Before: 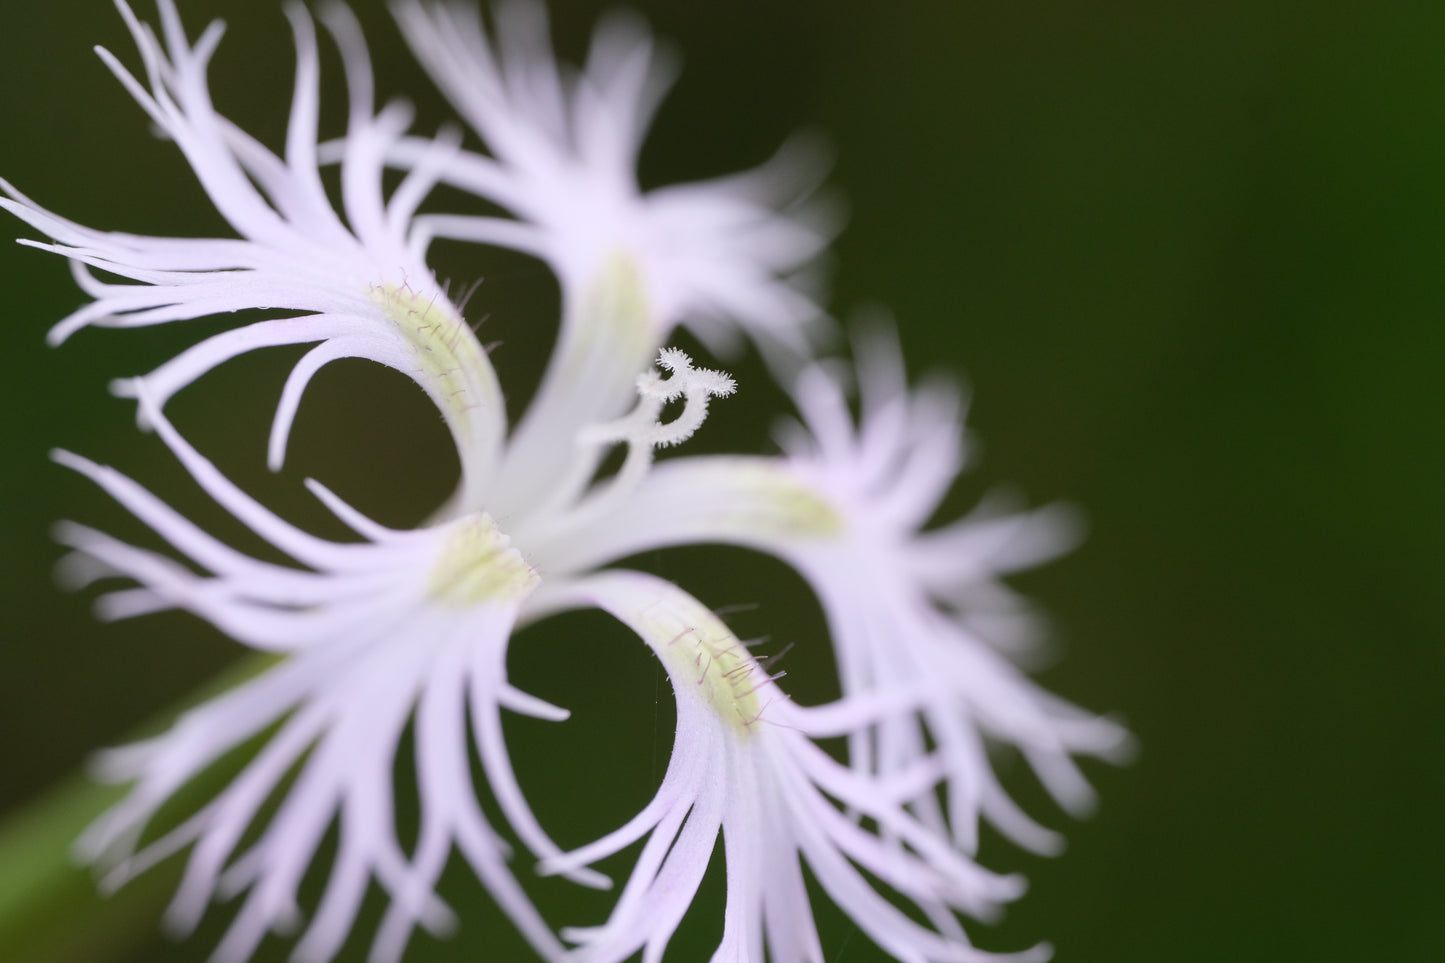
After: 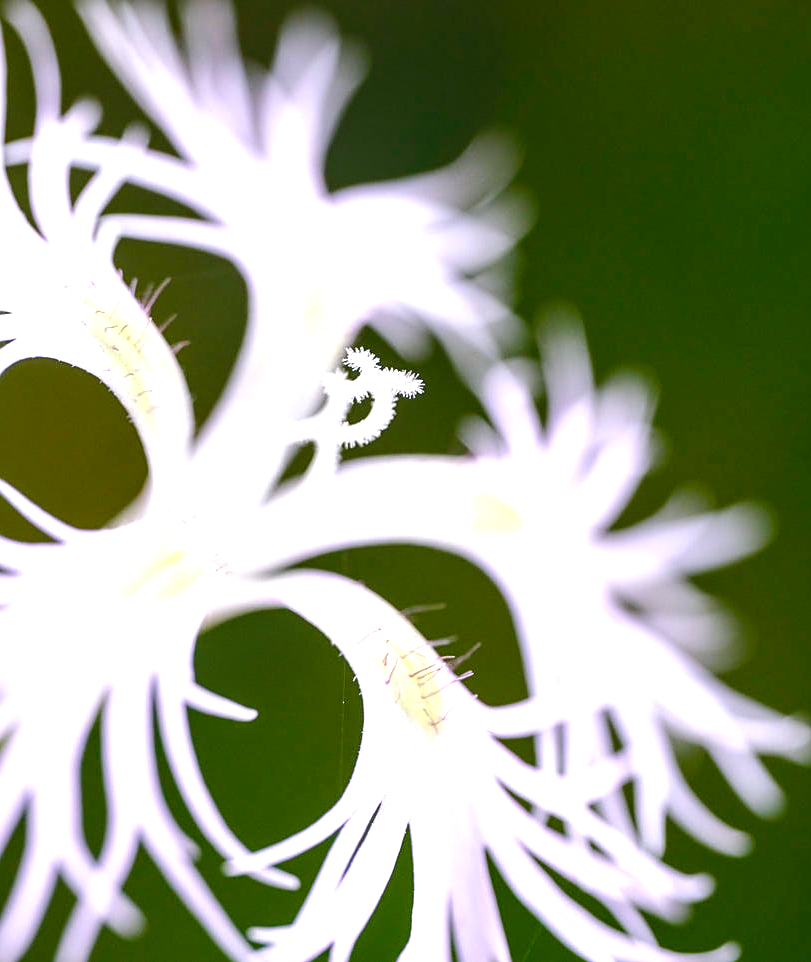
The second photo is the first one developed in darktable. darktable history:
color balance rgb: global offset › chroma 0.093%, global offset › hue 250.33°, perceptual saturation grading › global saturation 24.86%, perceptual saturation grading › highlights -50.903%, perceptual saturation grading › mid-tones 19.149%, perceptual saturation grading › shadows 61.479%, perceptual brilliance grading › highlights 7.133%, perceptual brilliance grading › mid-tones 16.952%, perceptual brilliance grading › shadows -5.399%, global vibrance 50.795%
exposure: black level correction 0, exposure 0.699 EV, compensate highlight preservation false
crop: left 21.663%, right 22.154%, bottom 0.004%
local contrast: detail 130%
sharpen: on, module defaults
